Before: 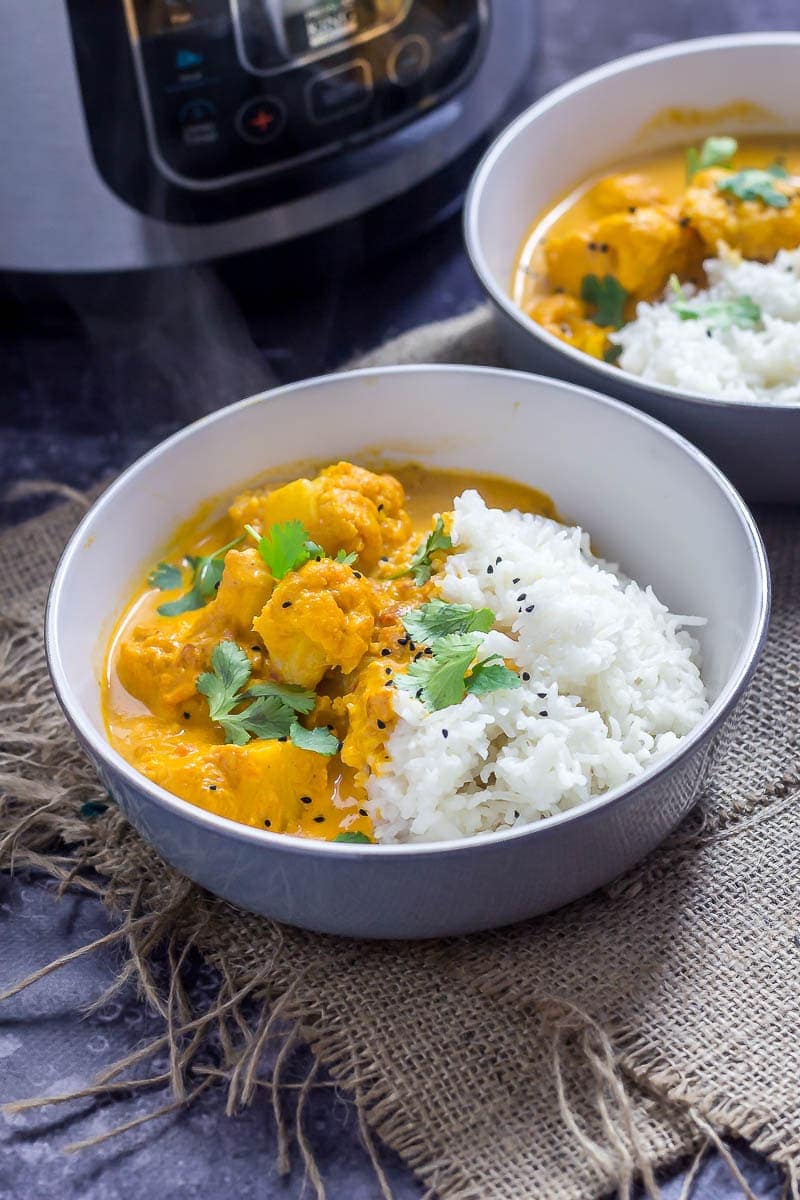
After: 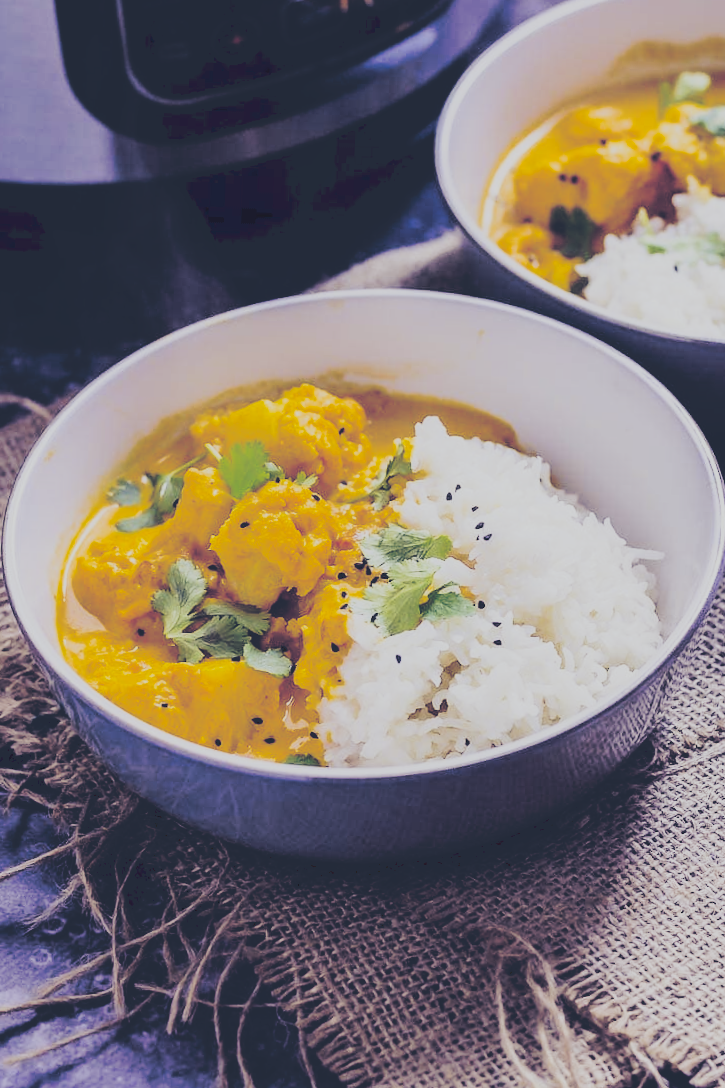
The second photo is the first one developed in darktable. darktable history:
local contrast: mode bilateral grid, contrast 100, coarseness 100, detail 94%, midtone range 0.2
filmic rgb: white relative exposure 3.9 EV, hardness 4.26
rgb levels: mode RGB, independent channels, levels [[0, 0.474, 1], [0, 0.5, 1], [0, 0.5, 1]]
tone curve: curves: ch0 [(0, 0) (0.003, 0.198) (0.011, 0.198) (0.025, 0.198) (0.044, 0.198) (0.069, 0.201) (0.1, 0.202) (0.136, 0.207) (0.177, 0.212) (0.224, 0.222) (0.277, 0.27) (0.335, 0.332) (0.399, 0.422) (0.468, 0.542) (0.543, 0.626) (0.623, 0.698) (0.709, 0.764) (0.801, 0.82) (0.898, 0.863) (1, 1)], preserve colors none
color contrast: green-magenta contrast 0.85, blue-yellow contrast 1.25, unbound 0
crop and rotate: angle -1.96°, left 3.097%, top 4.154%, right 1.586%, bottom 0.529%
split-toning: shadows › hue 230.4°
vibrance: on, module defaults
